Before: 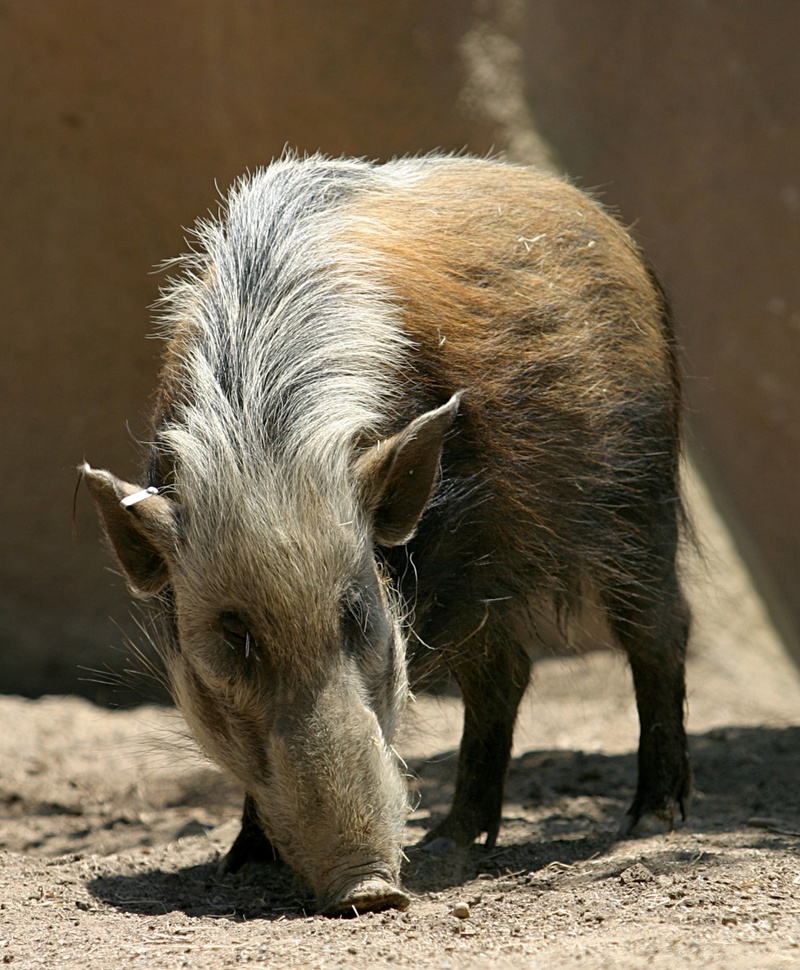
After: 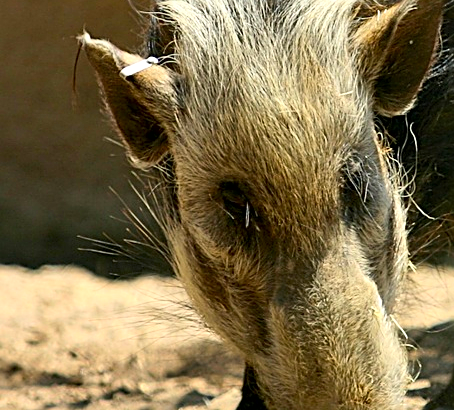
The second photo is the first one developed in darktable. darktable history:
crop: top 44.409%, right 43.184%, bottom 13.318%
local contrast: mode bilateral grid, contrast 25, coarseness 61, detail 152%, midtone range 0.2
sharpen: on, module defaults
contrast brightness saturation: contrast 0.196, brightness 0.199, saturation 0.787
